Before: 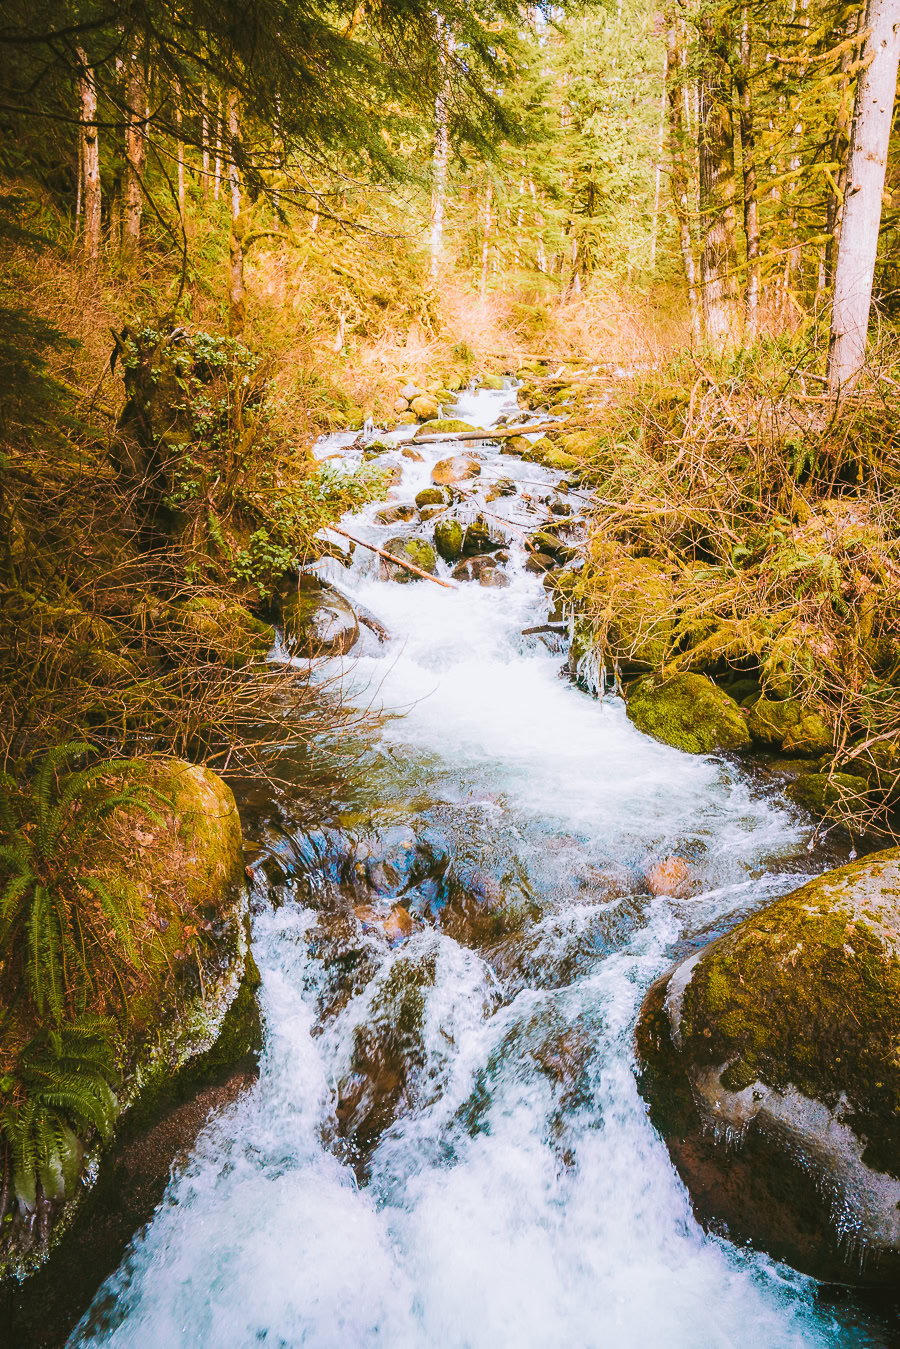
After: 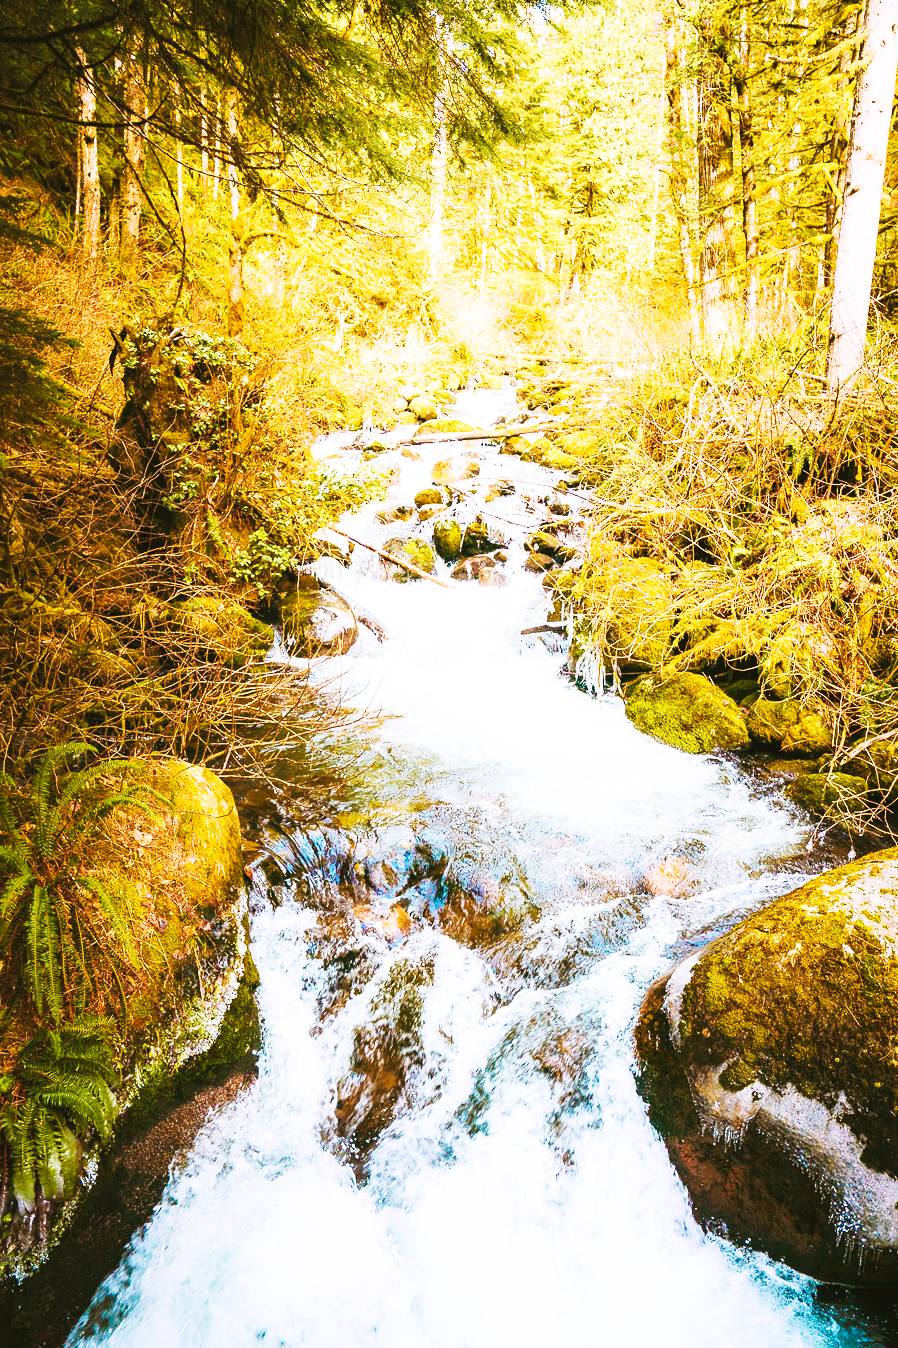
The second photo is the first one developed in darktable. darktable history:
base curve: curves: ch0 [(0, 0.003) (0.001, 0.002) (0.006, 0.004) (0.02, 0.022) (0.048, 0.086) (0.094, 0.234) (0.162, 0.431) (0.258, 0.629) (0.385, 0.8) (0.548, 0.918) (0.751, 0.988) (1, 1)], preserve colors none
crop and rotate: left 0.126%
